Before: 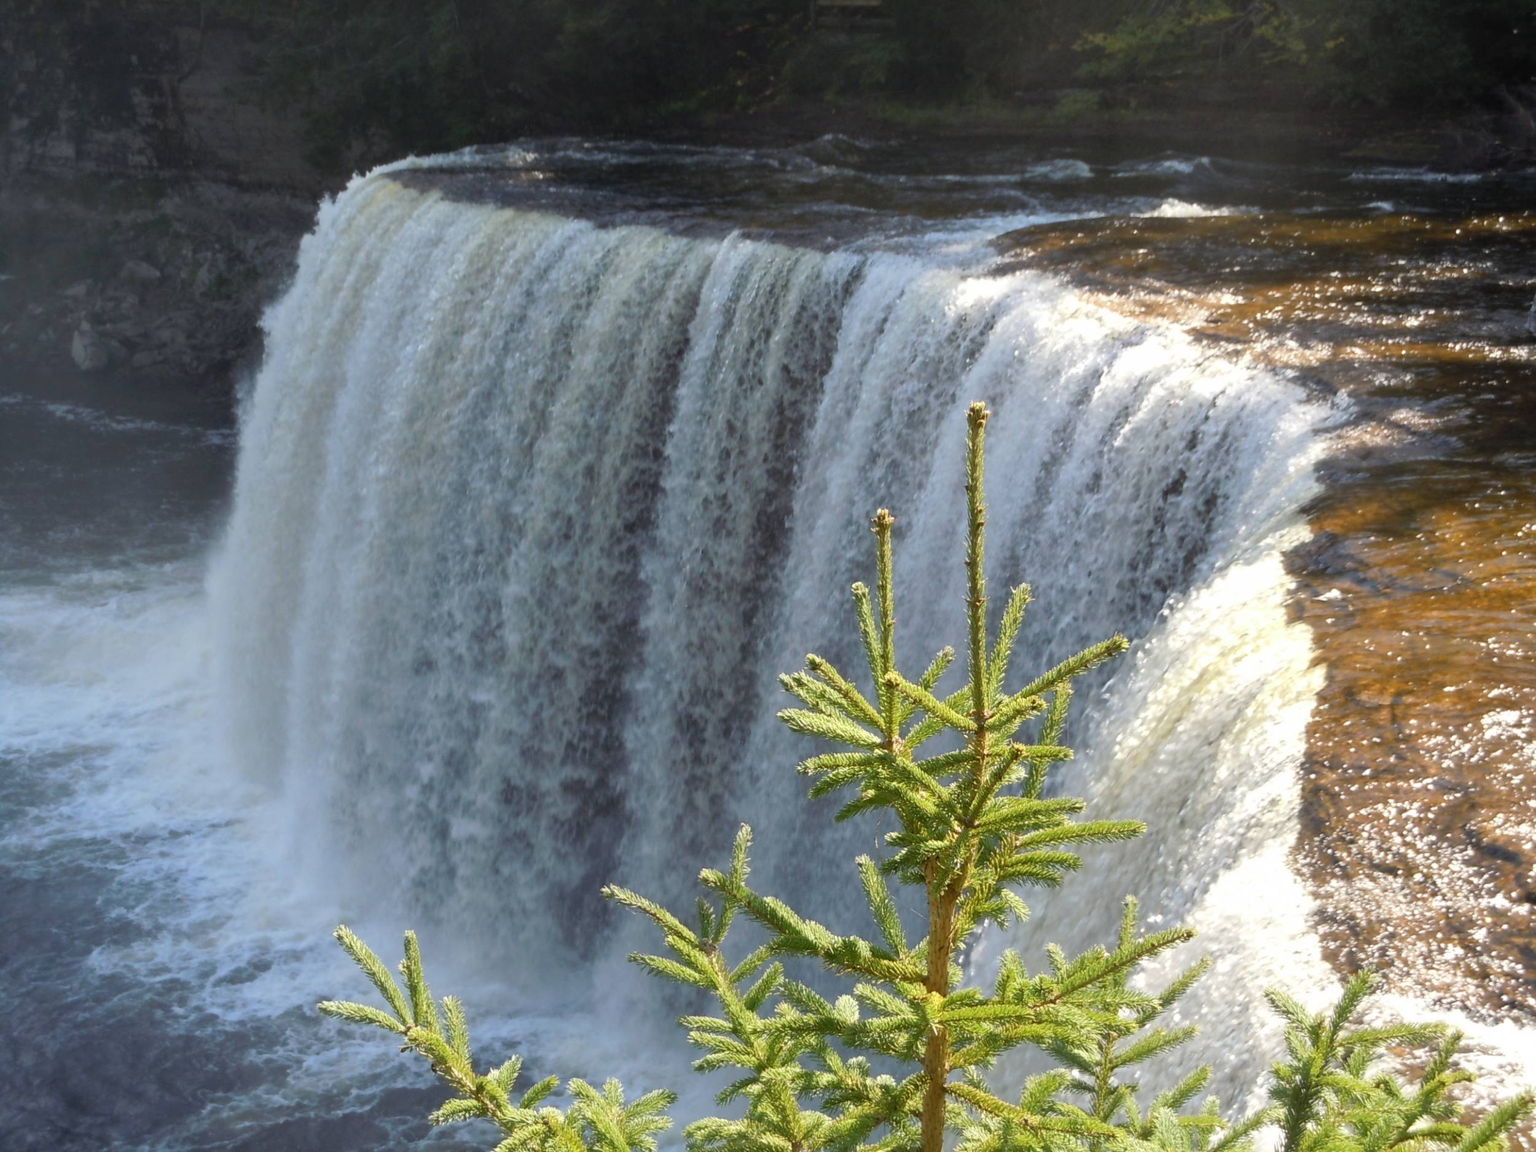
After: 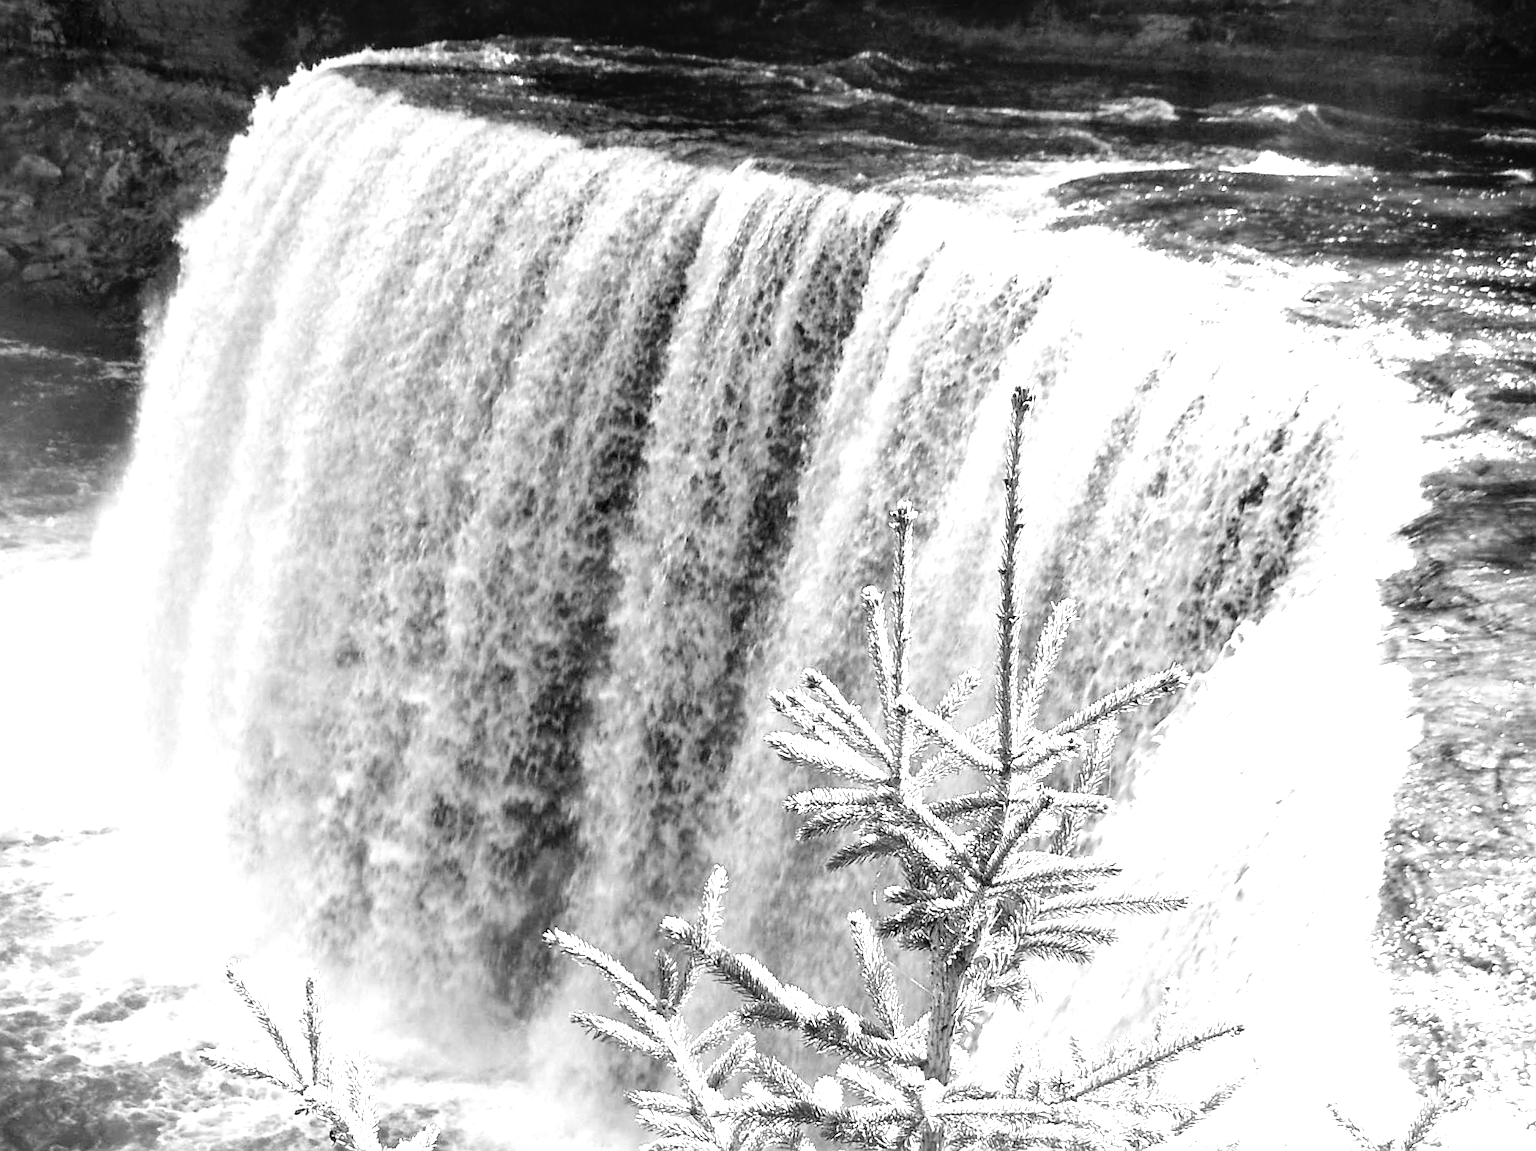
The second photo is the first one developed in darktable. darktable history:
crop and rotate: angle -3.27°, left 5.211%, top 5.211%, right 4.607%, bottom 4.607%
sharpen: on, module defaults
exposure: exposure 0.485 EV, compensate highlight preservation false
levels: levels [0, 0.374, 0.749]
color contrast: green-magenta contrast 0, blue-yellow contrast 0
filmic rgb: black relative exposure -5 EV, hardness 2.88, contrast 1.4, highlights saturation mix -30%
local contrast: on, module defaults
